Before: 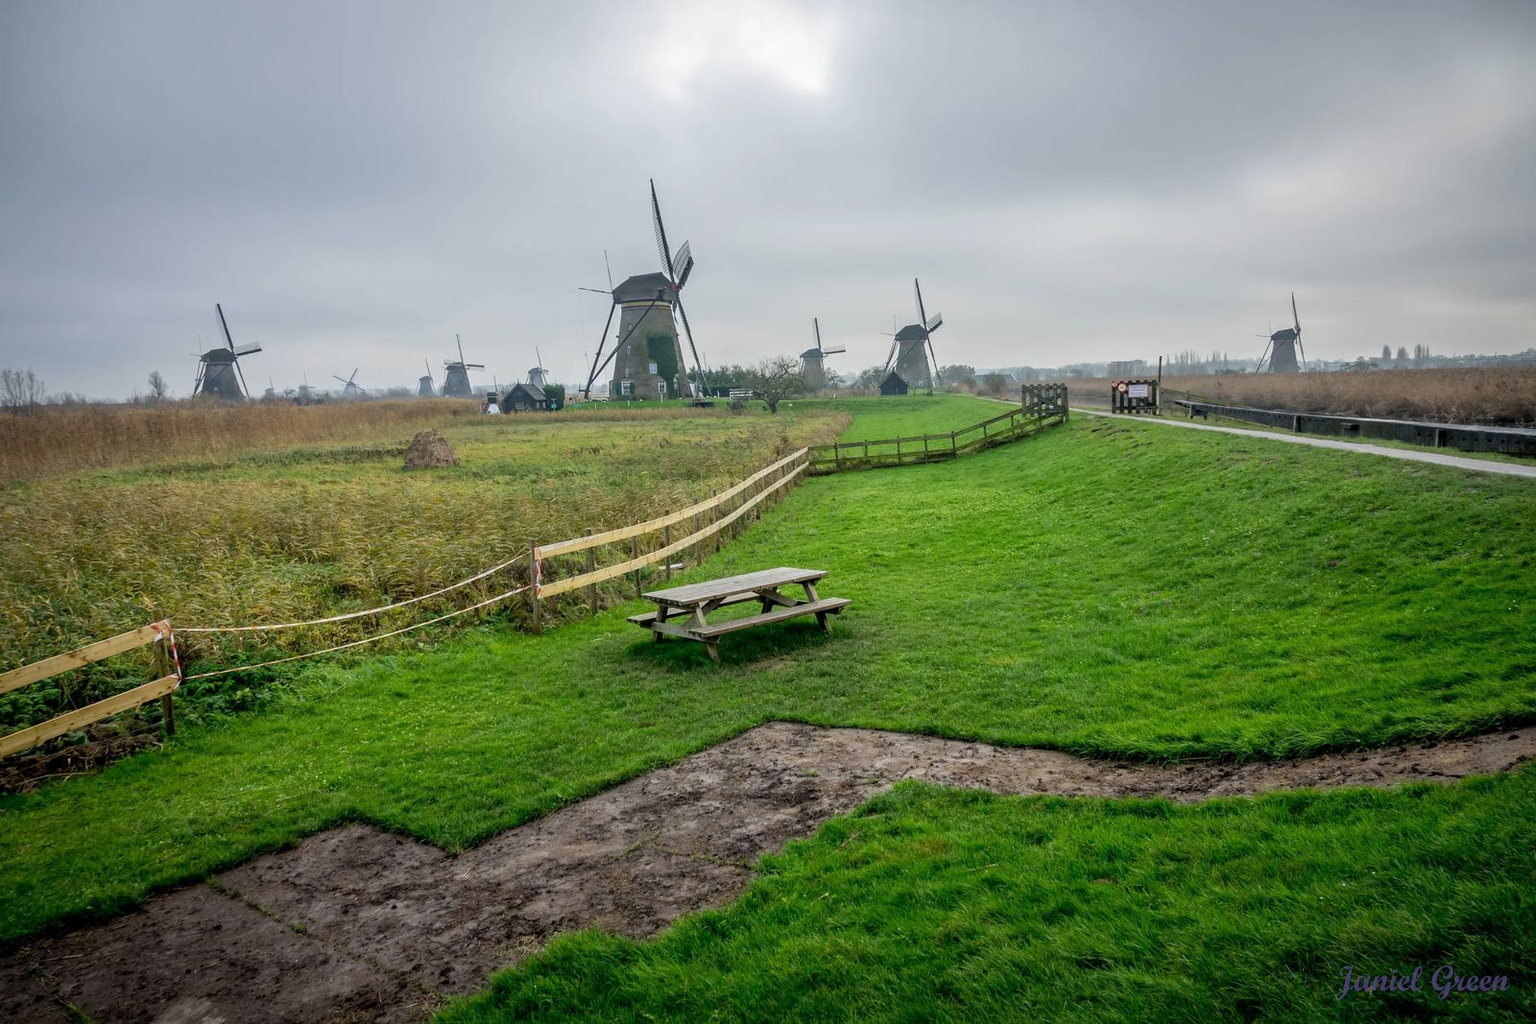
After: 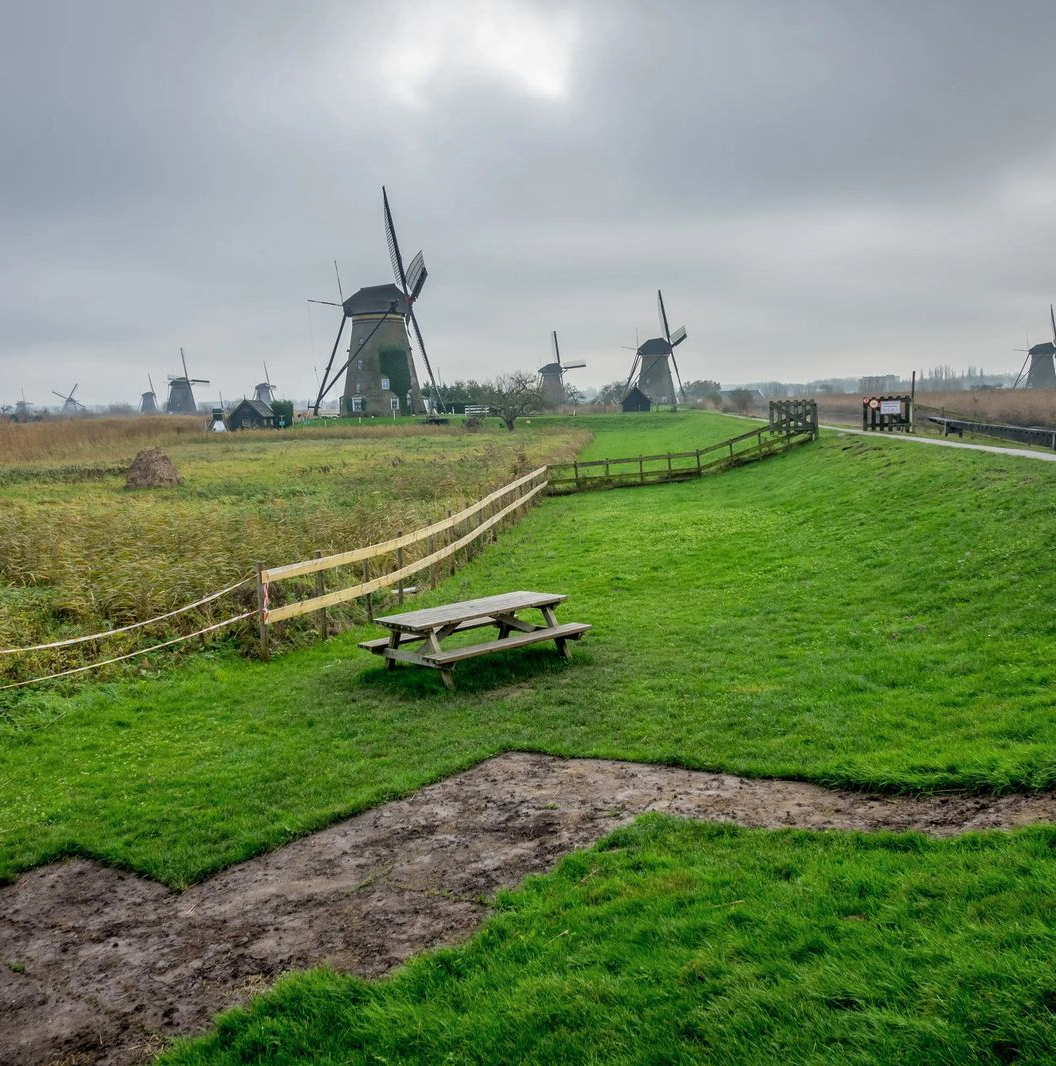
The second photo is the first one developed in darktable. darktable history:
crop and rotate: left 18.442%, right 15.508%
shadows and highlights: shadows 49, highlights -41, soften with gaussian
